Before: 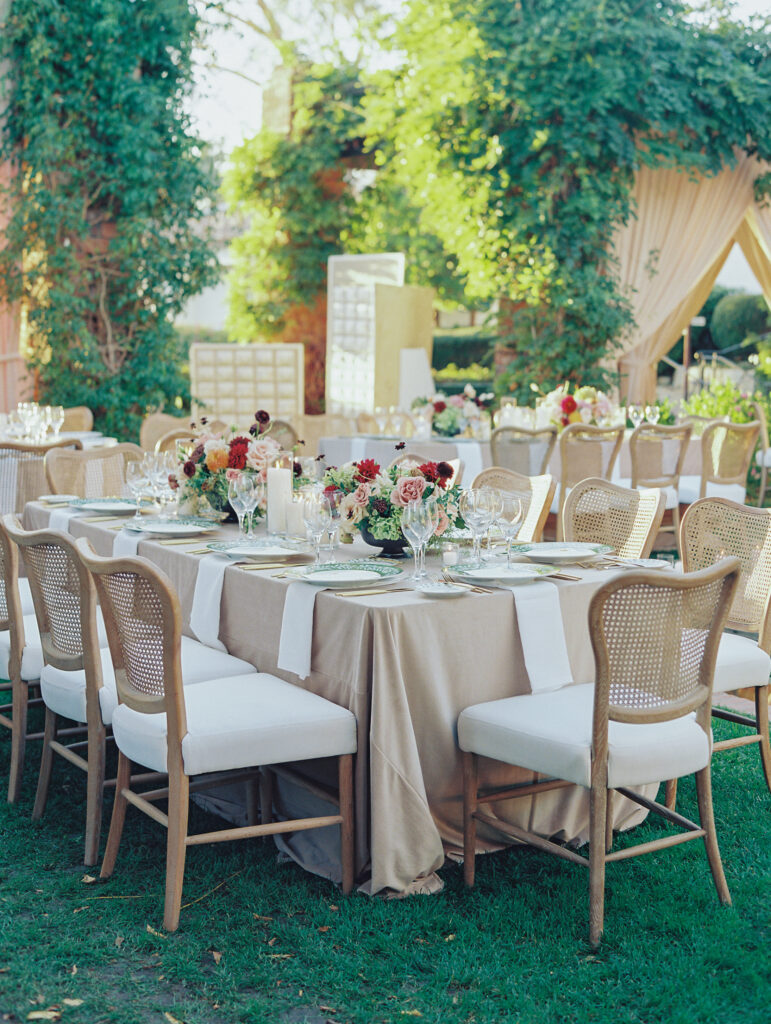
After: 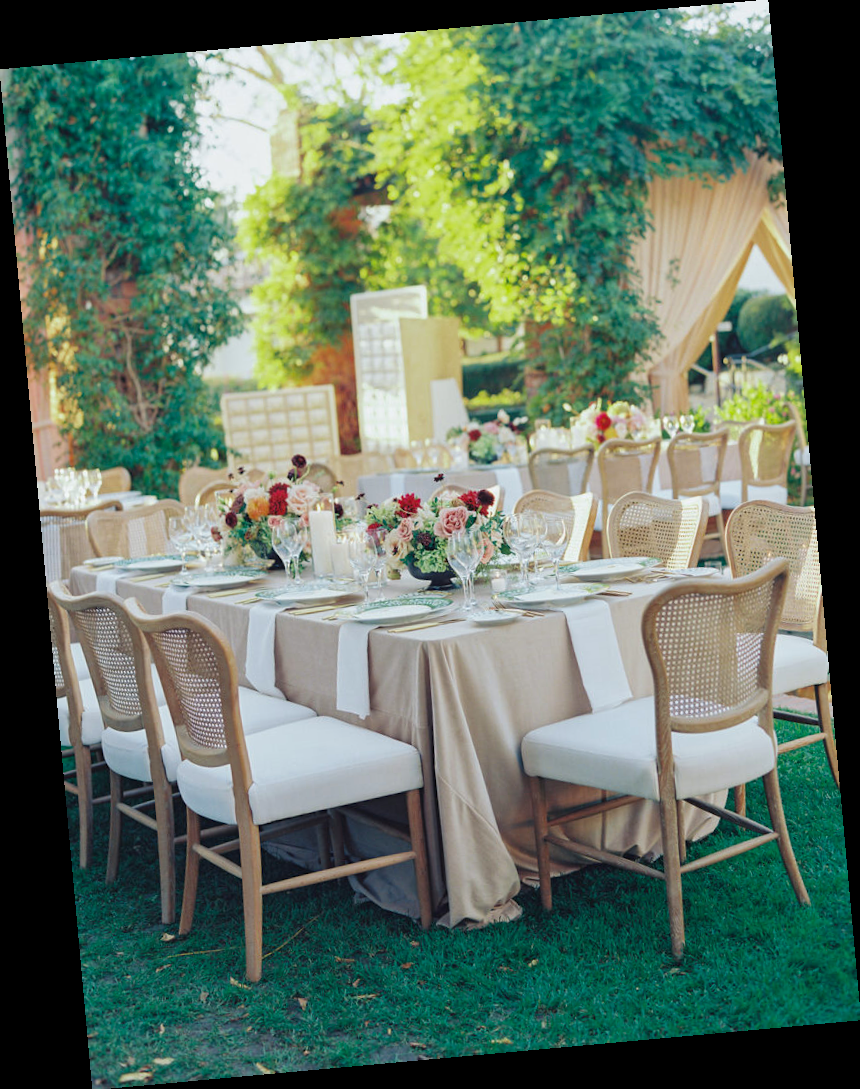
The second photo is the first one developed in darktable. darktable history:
rotate and perspective: rotation -5.2°, automatic cropping off
color correction: saturation 1.11
